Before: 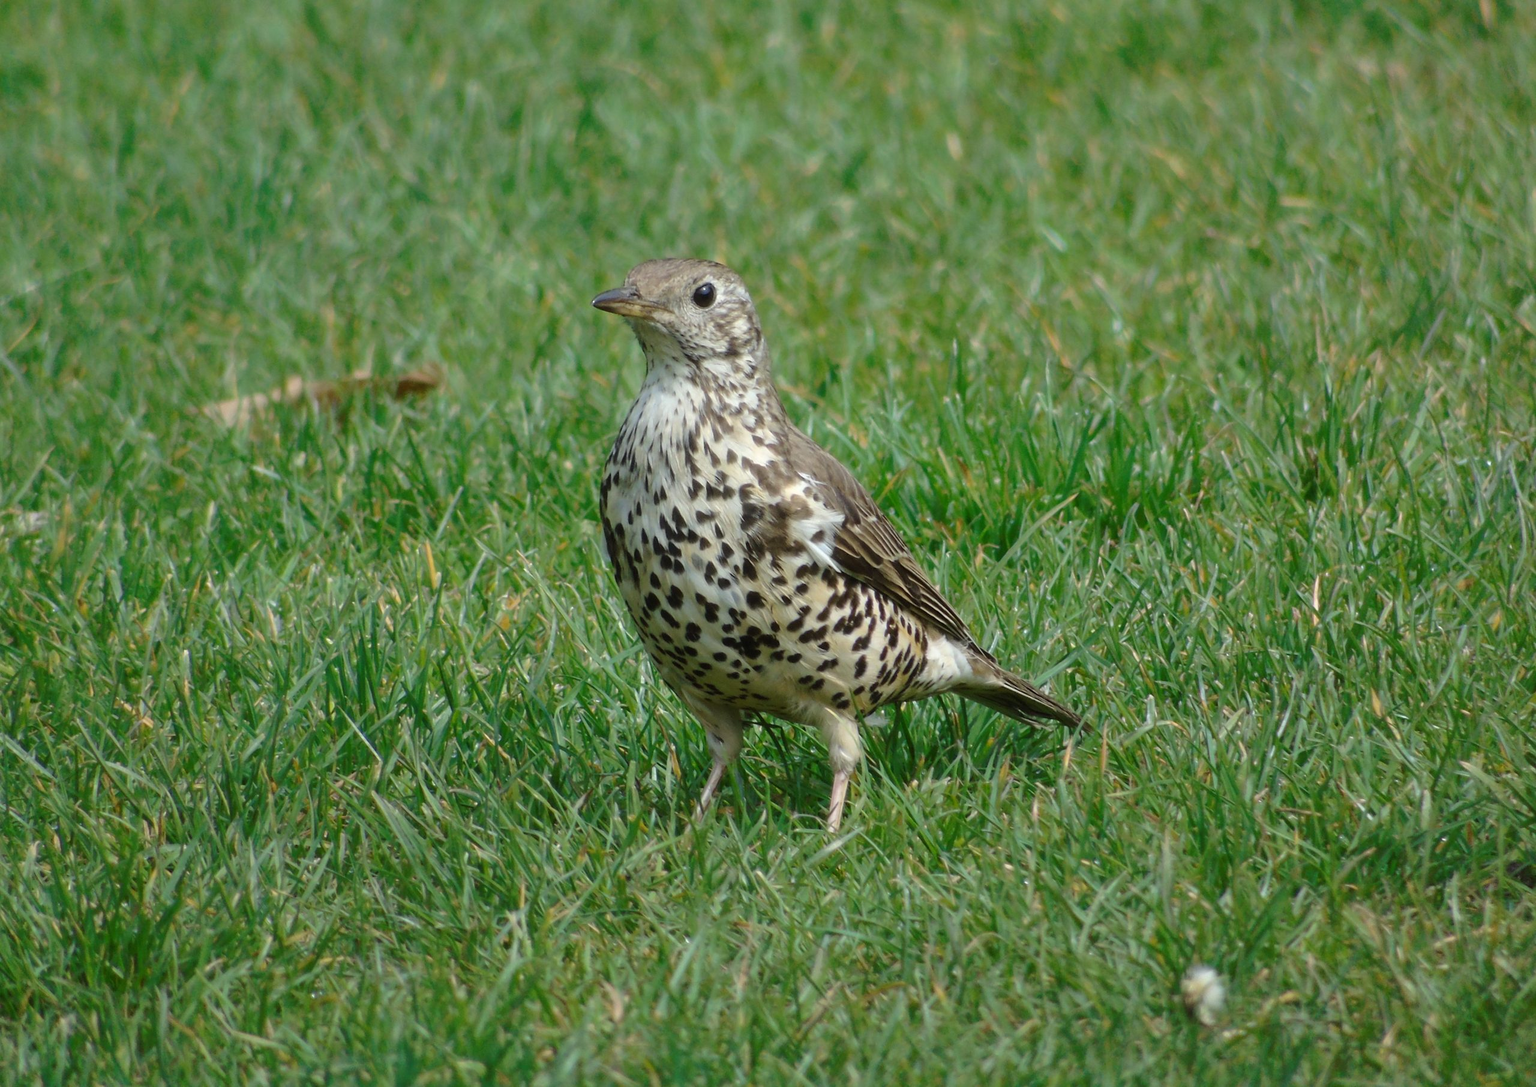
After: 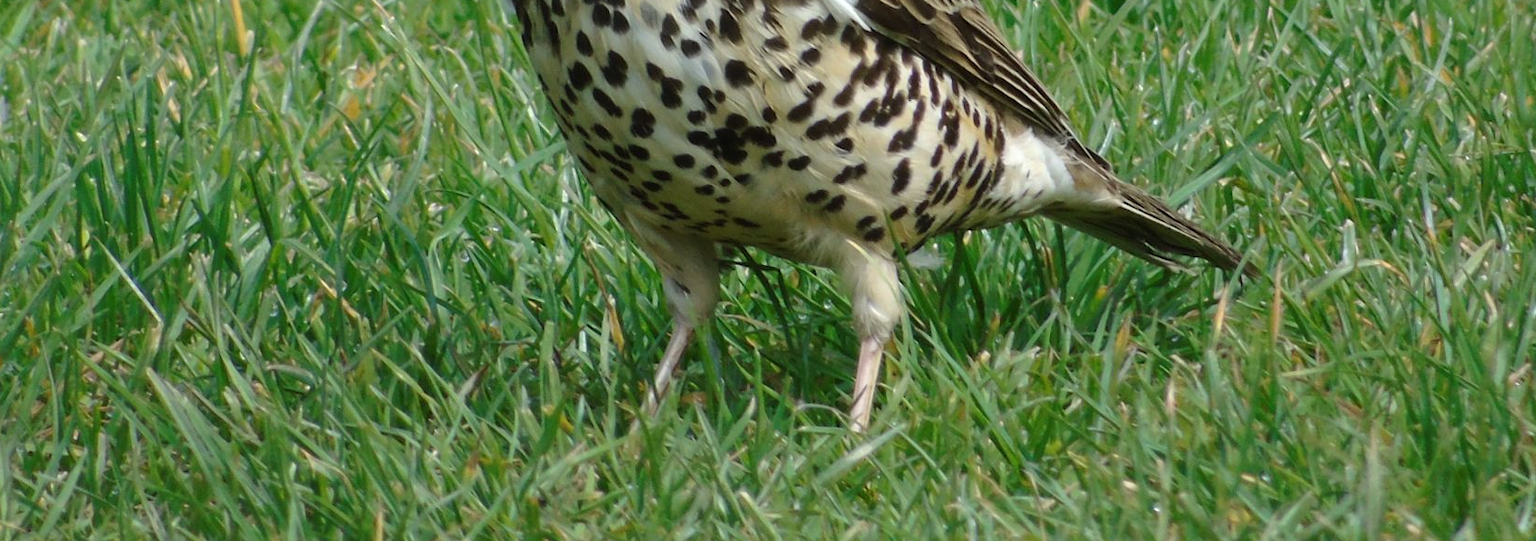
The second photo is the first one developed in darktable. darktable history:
crop: left 18.045%, top 50.858%, right 17.133%, bottom 16.847%
shadows and highlights: radius 170.25, shadows 26.5, white point adjustment 3.15, highlights -67.9, soften with gaussian
